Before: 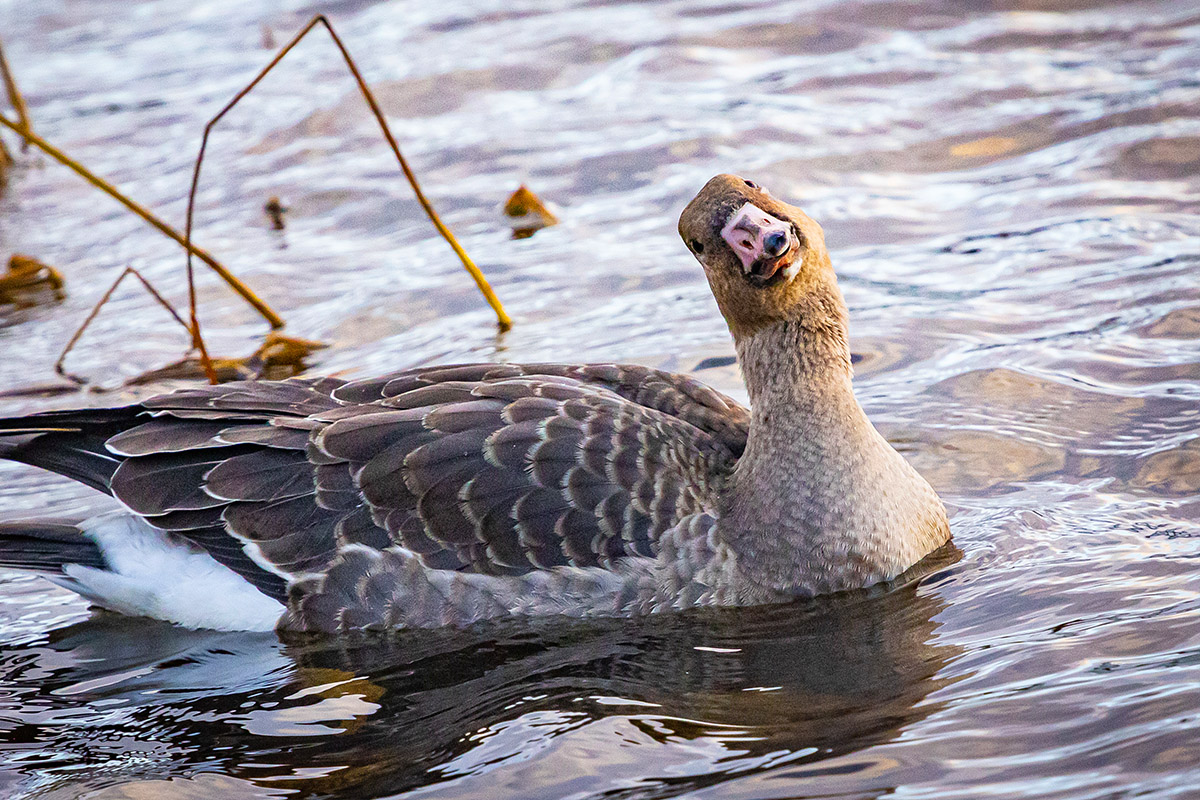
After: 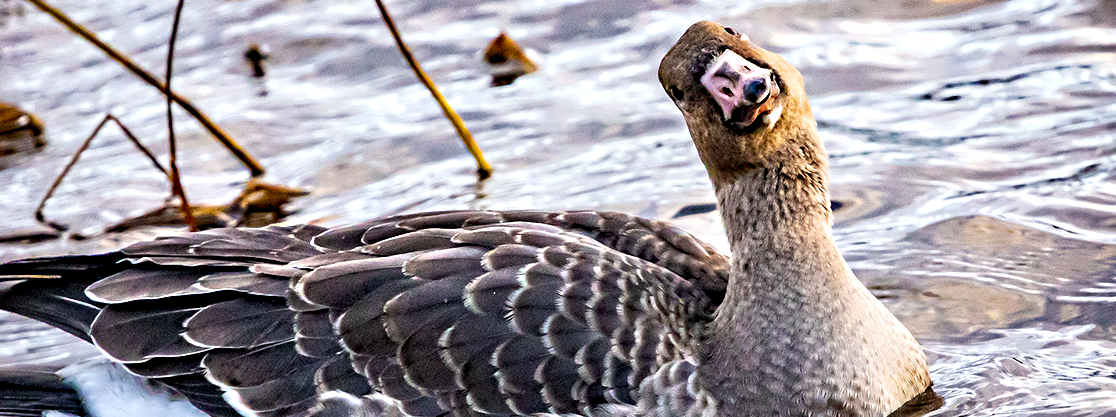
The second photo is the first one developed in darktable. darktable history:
crop: left 1.744%, top 19.225%, right 5.069%, bottom 28.357%
contrast equalizer: y [[0.783, 0.666, 0.575, 0.77, 0.556, 0.501], [0.5 ×6], [0.5 ×6], [0, 0.02, 0.272, 0.399, 0.062, 0], [0 ×6]]
